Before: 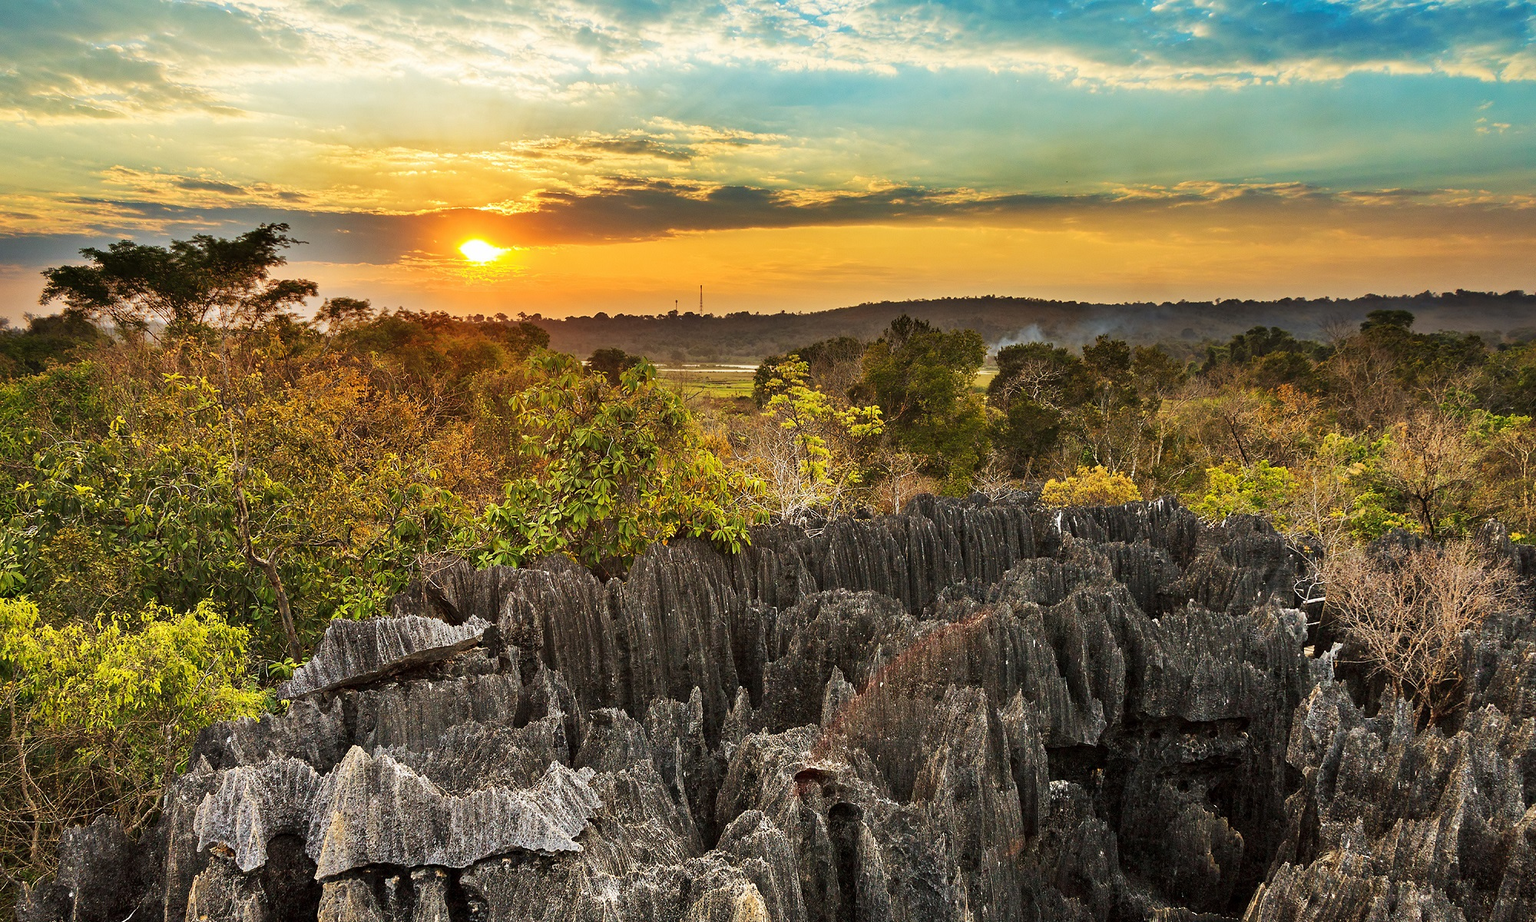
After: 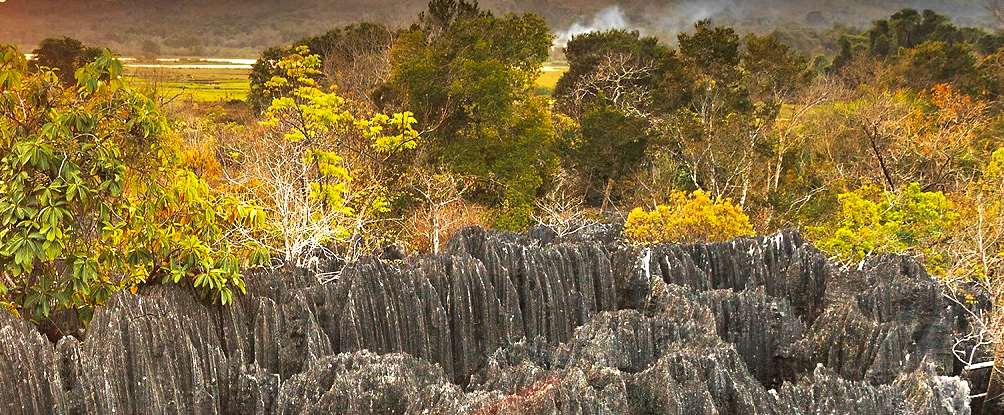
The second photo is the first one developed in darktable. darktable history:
exposure: black level correction 0, exposure 1.35 EV, compensate exposure bias true, compensate highlight preservation false
crop: left 36.607%, top 34.735%, right 13.146%, bottom 30.611%
color zones: curves: ch0 [(0.004, 0.388) (0.125, 0.392) (0.25, 0.404) (0.375, 0.5) (0.5, 0.5) (0.625, 0.5) (0.75, 0.5) (0.875, 0.5)]; ch1 [(0, 0.5) (0.125, 0.5) (0.25, 0.5) (0.375, 0.124) (0.524, 0.124) (0.645, 0.128) (0.789, 0.132) (0.914, 0.096) (0.998, 0.068)]
